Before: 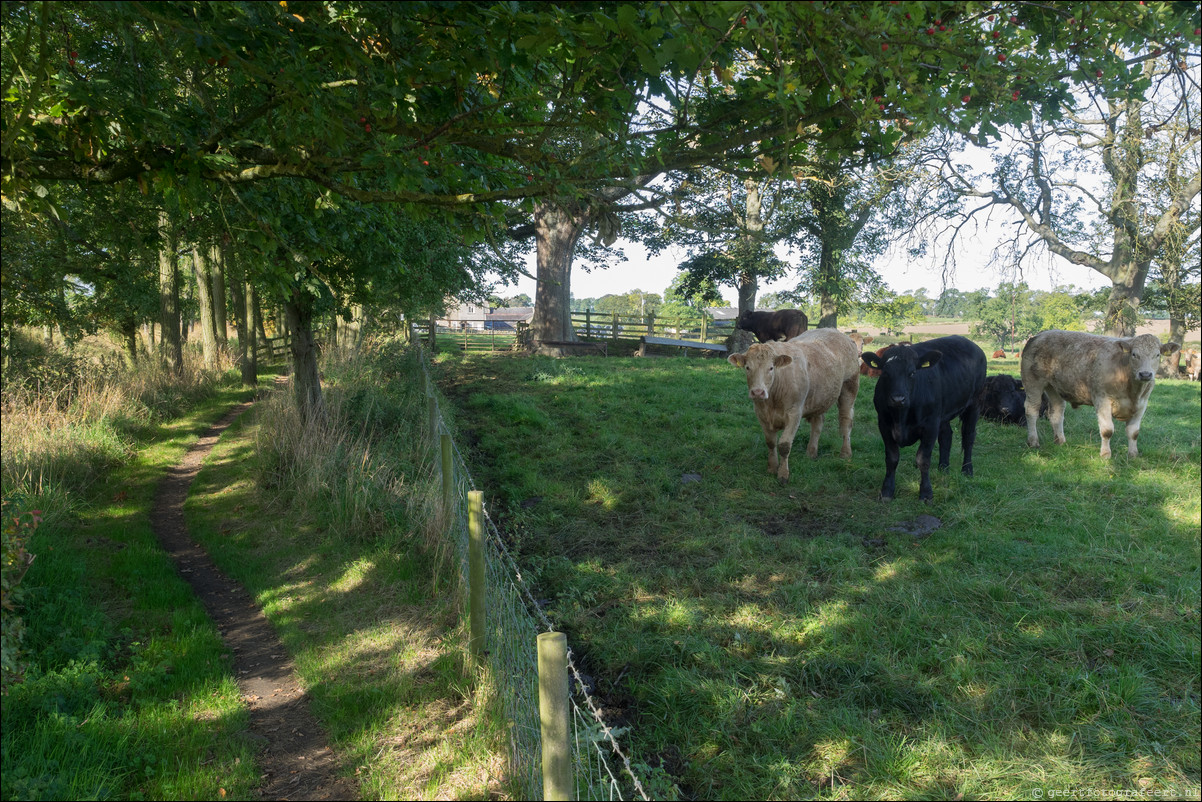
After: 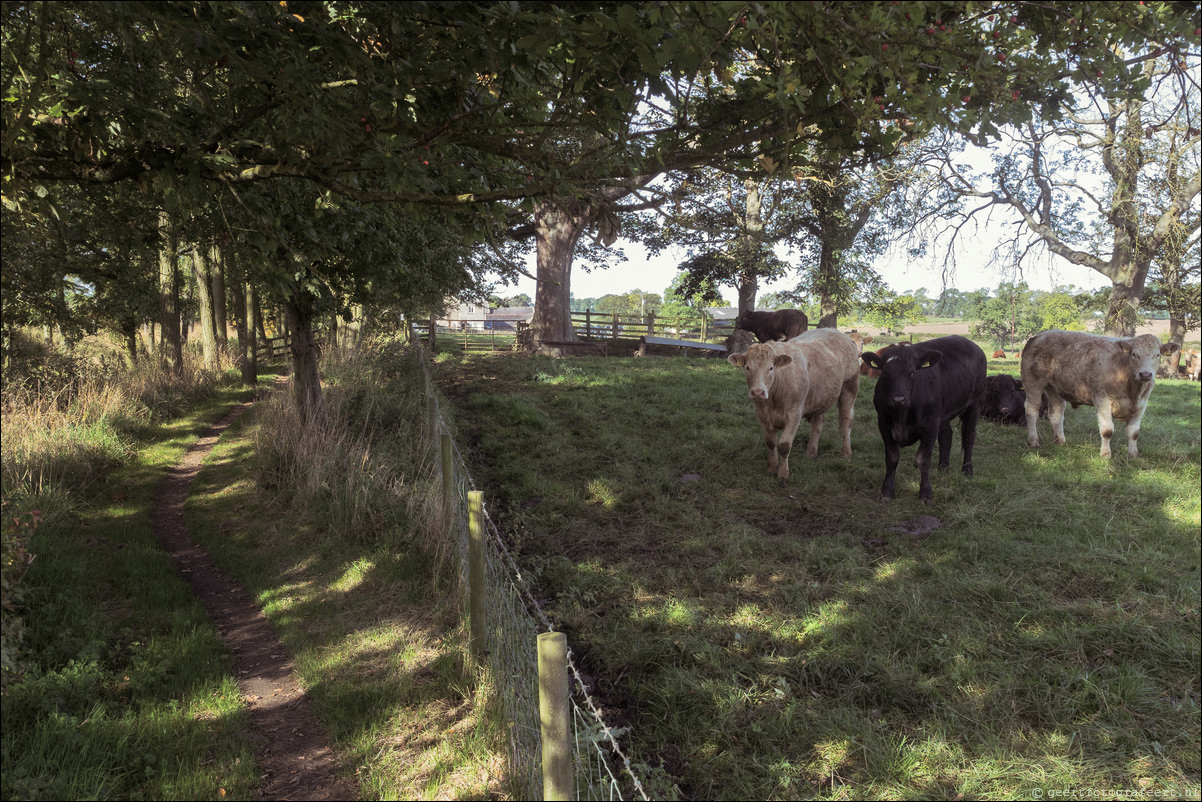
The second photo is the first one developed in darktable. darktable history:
color balance rgb: perceptual saturation grading › global saturation 20%, perceptual saturation grading › highlights -25%, perceptual saturation grading › shadows 25%
split-toning: shadows › saturation 0.2
